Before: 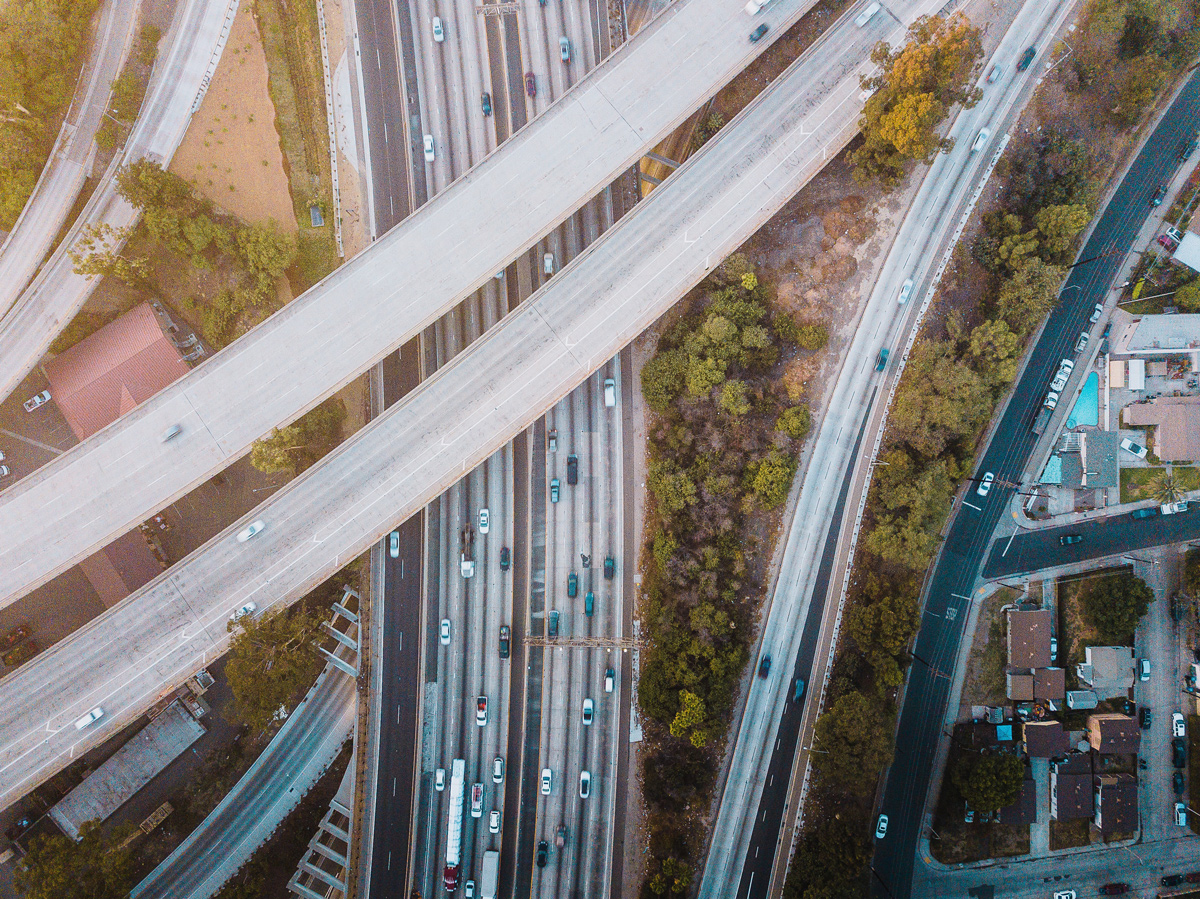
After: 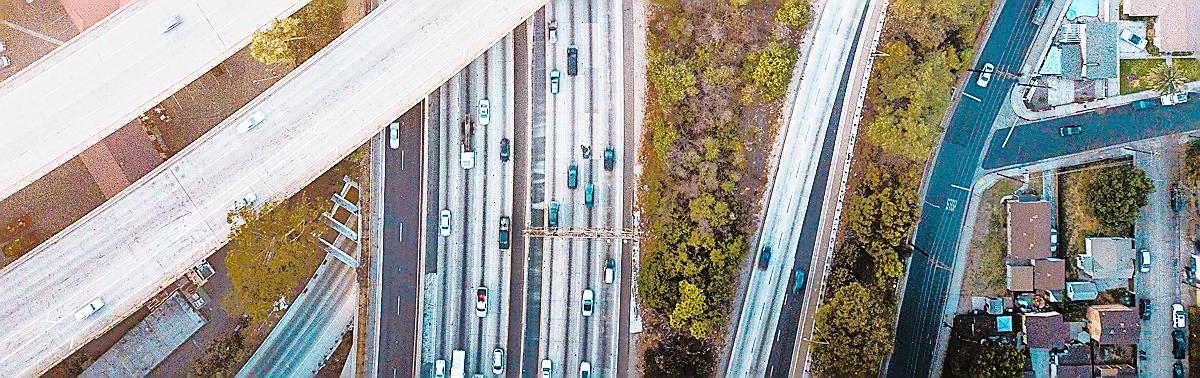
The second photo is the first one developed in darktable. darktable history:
crop: top 45.551%, bottom 12.262%
sharpen: radius 1.4, amount 1.25, threshold 0.7
tone equalizer: -8 EV -0.528 EV, -7 EV -0.319 EV, -6 EV -0.083 EV, -5 EV 0.413 EV, -4 EV 0.985 EV, -3 EV 0.791 EV, -2 EV -0.01 EV, -1 EV 0.14 EV, +0 EV -0.012 EV, smoothing 1
base curve: curves: ch0 [(0, 0) (0.028, 0.03) (0.121, 0.232) (0.46, 0.748) (0.859, 0.968) (1, 1)], preserve colors none
